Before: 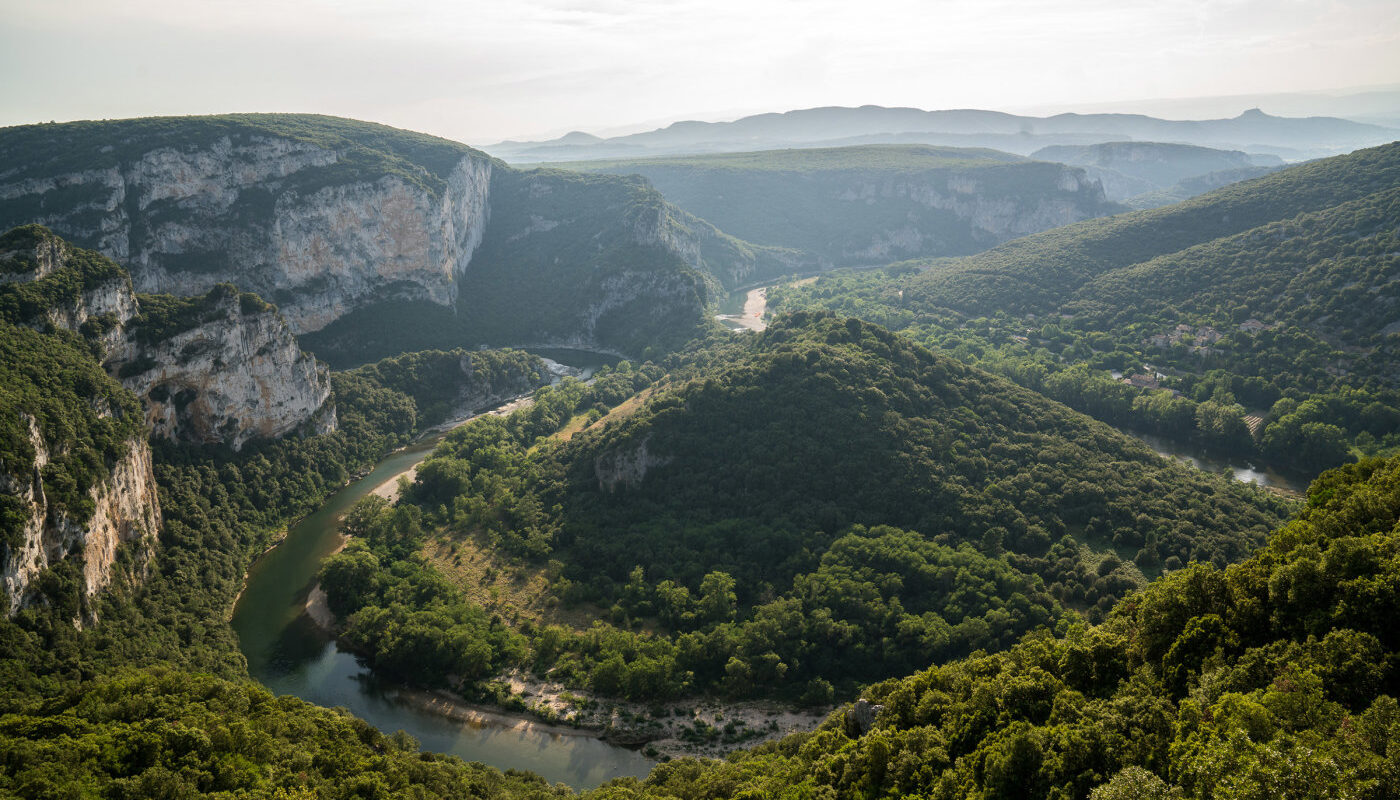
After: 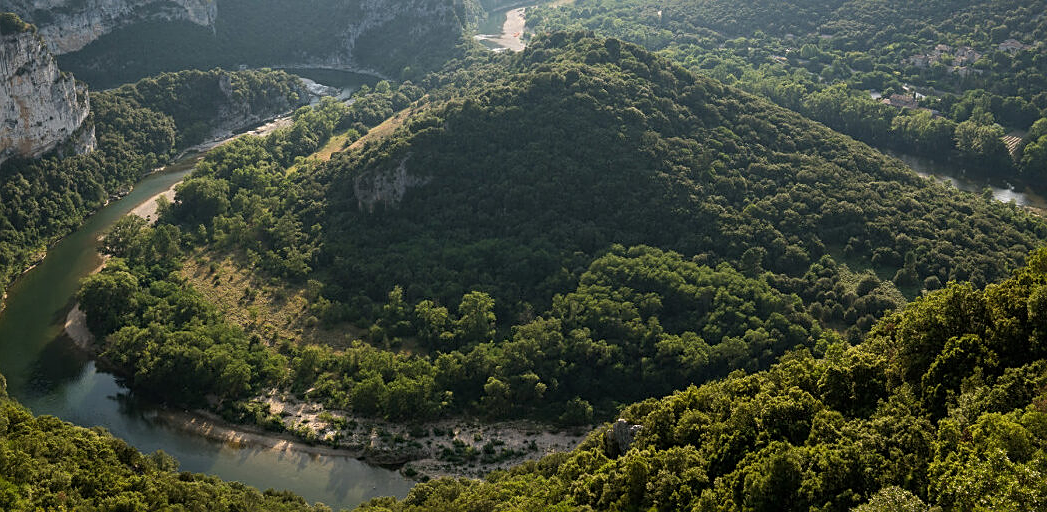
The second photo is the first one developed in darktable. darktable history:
sharpen: amount 0.499
crop and rotate: left 17.339%, top 35.054%, right 7.871%, bottom 0.835%
